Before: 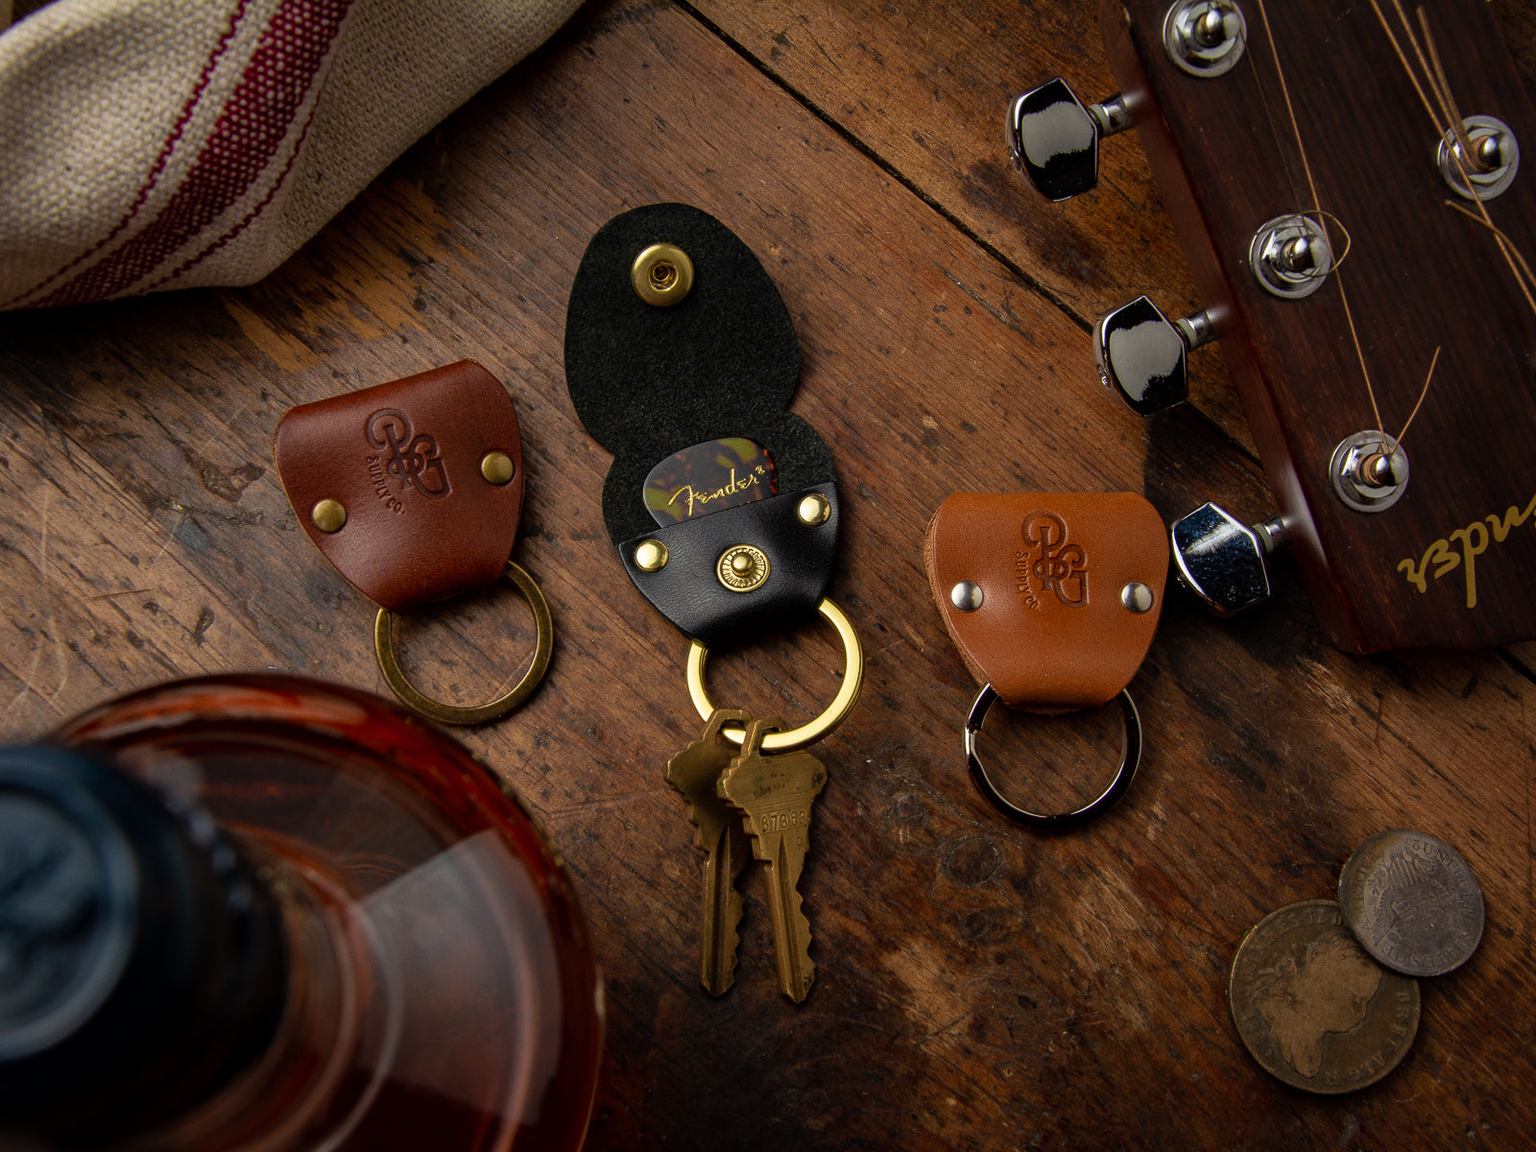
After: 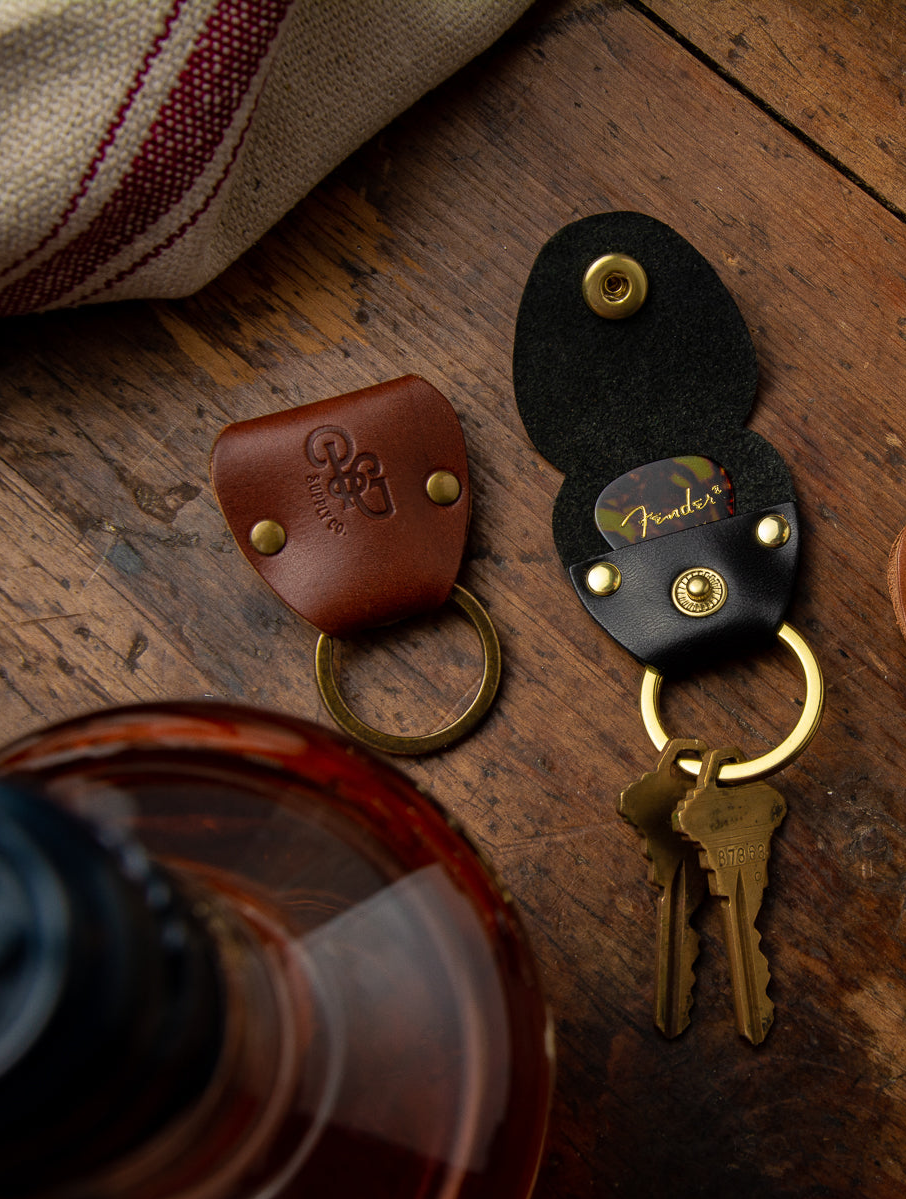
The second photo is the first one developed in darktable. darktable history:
crop: left 4.734%, right 38.636%
